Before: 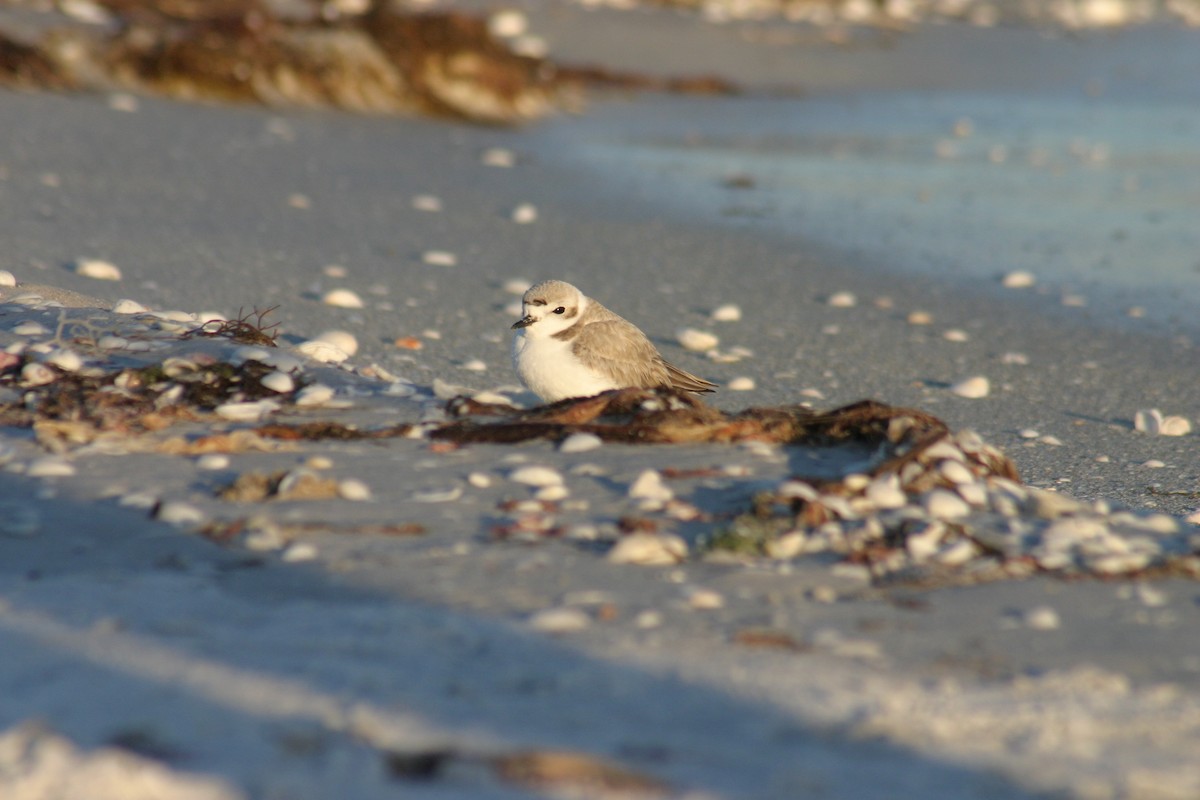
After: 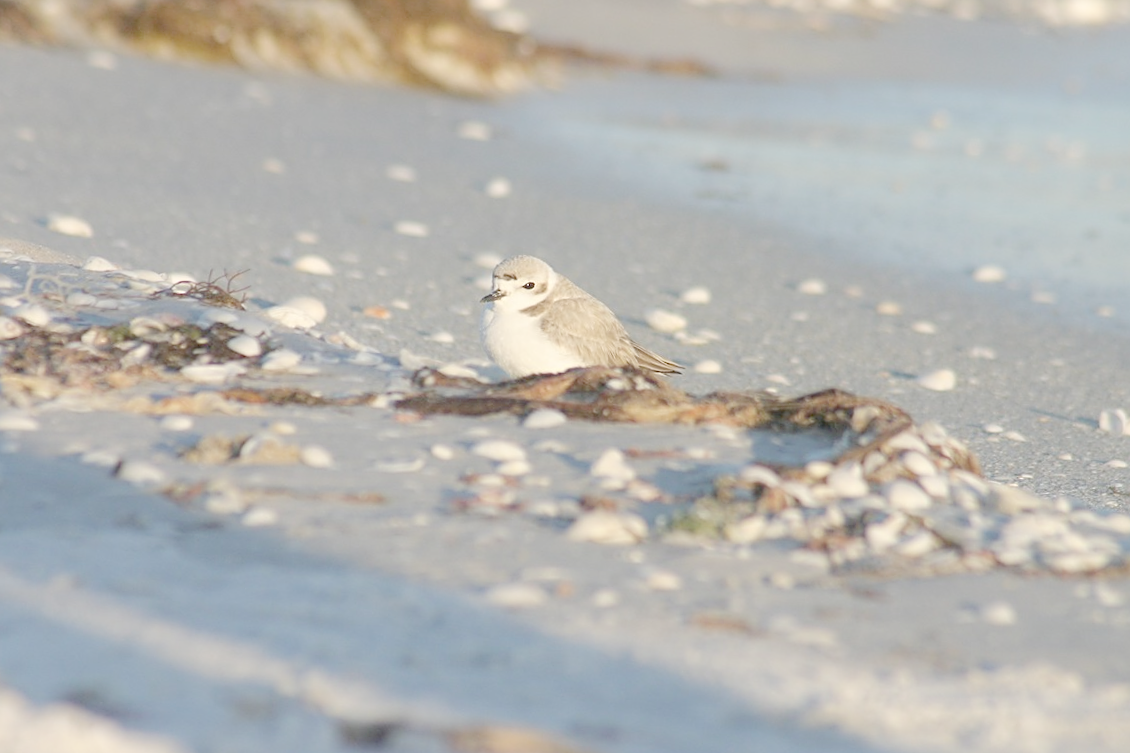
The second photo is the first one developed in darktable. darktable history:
sharpen: on, module defaults
crop and rotate: angle -2.38°
